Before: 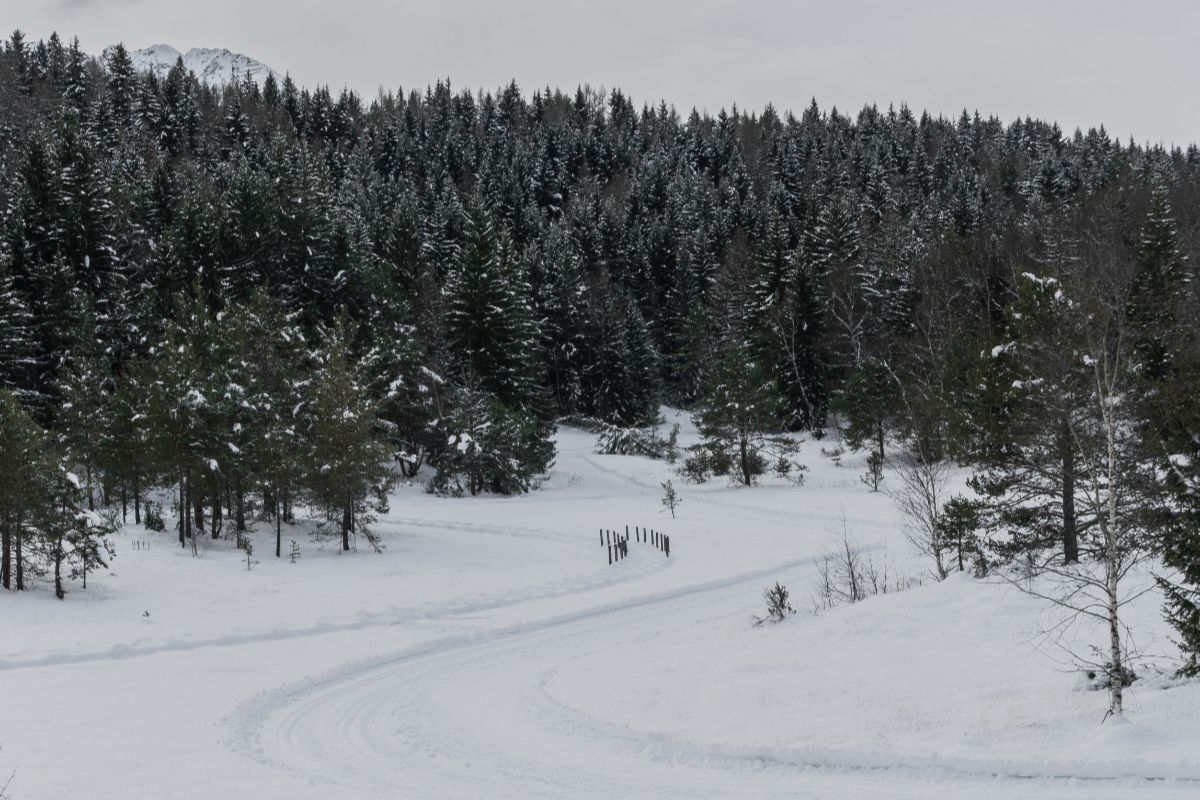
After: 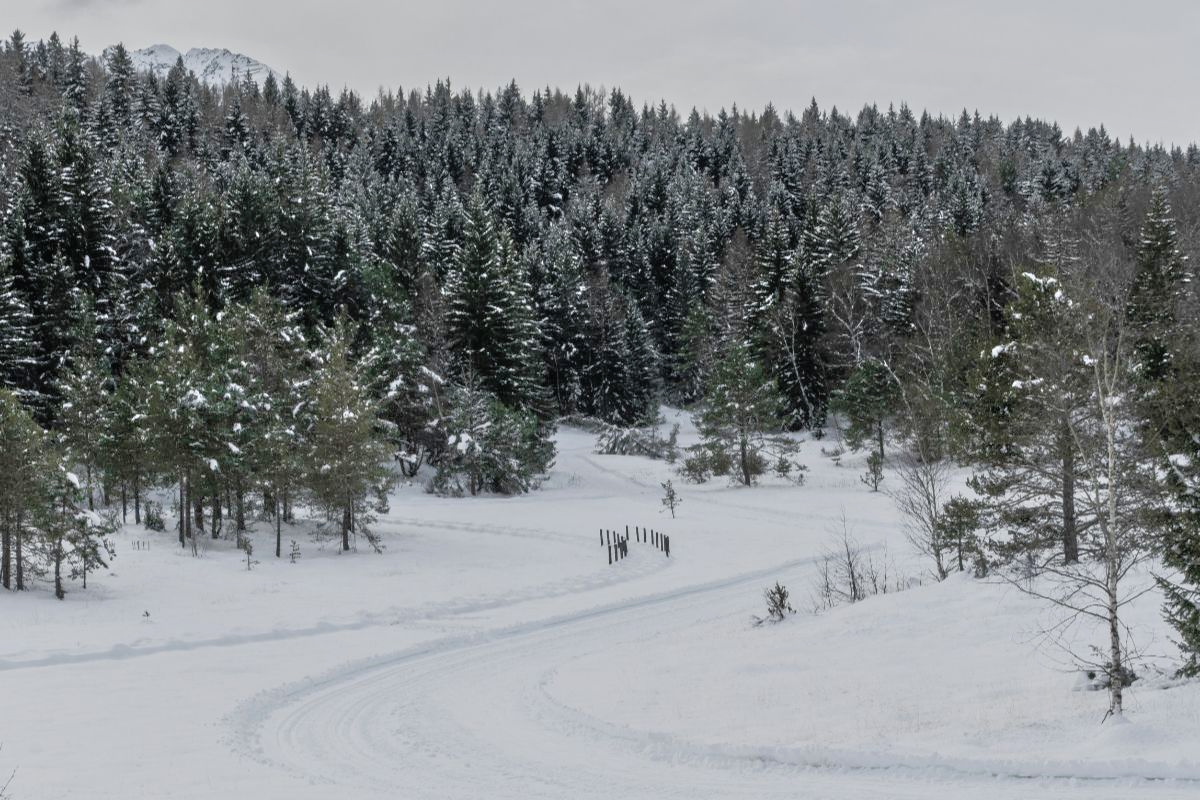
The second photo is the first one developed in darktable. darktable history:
tone equalizer: -7 EV 0.159 EV, -6 EV 0.604 EV, -5 EV 1.16 EV, -4 EV 1.33 EV, -3 EV 1.17 EV, -2 EV 0.6 EV, -1 EV 0.161 EV
